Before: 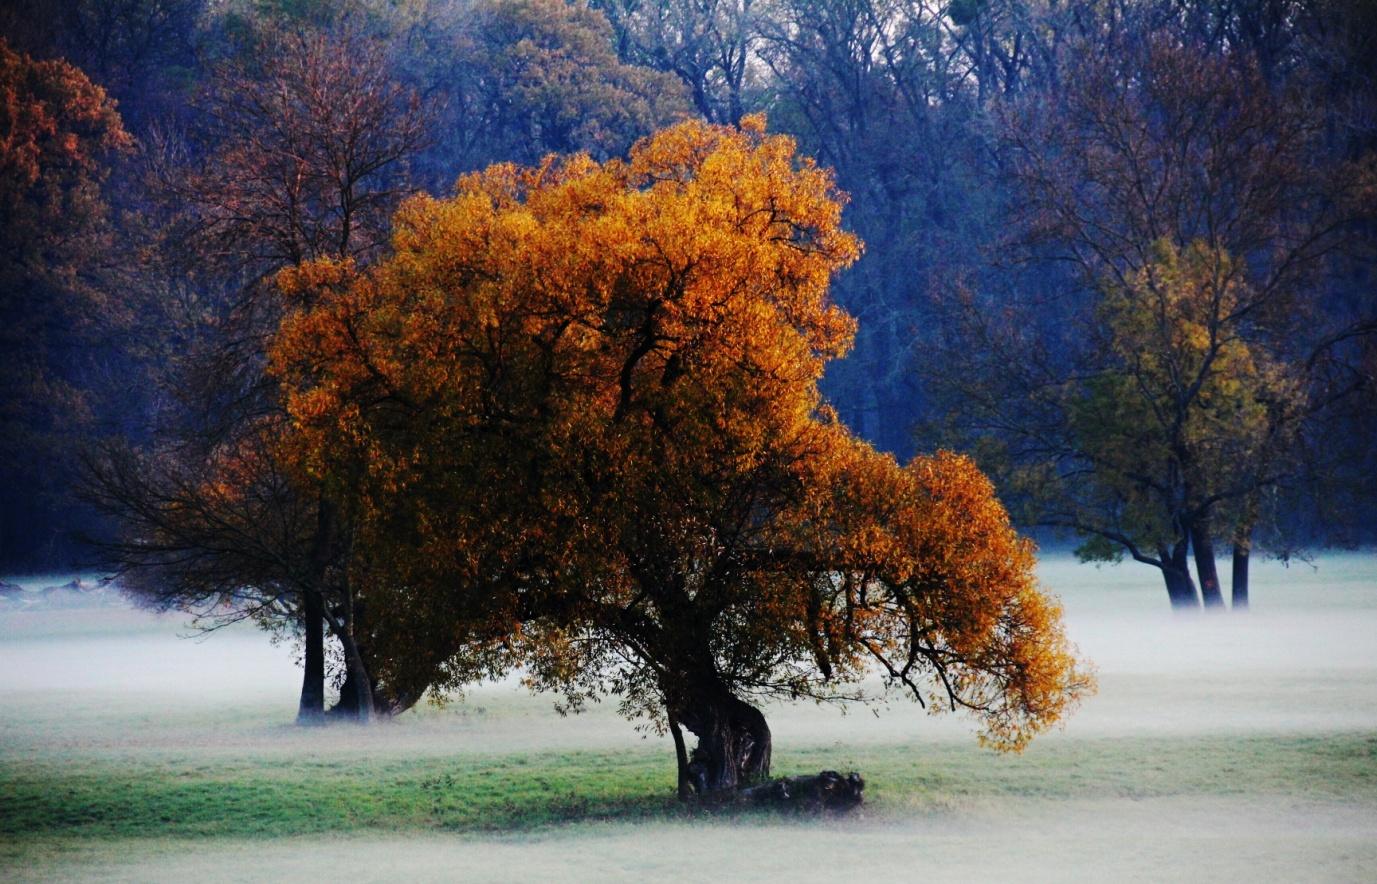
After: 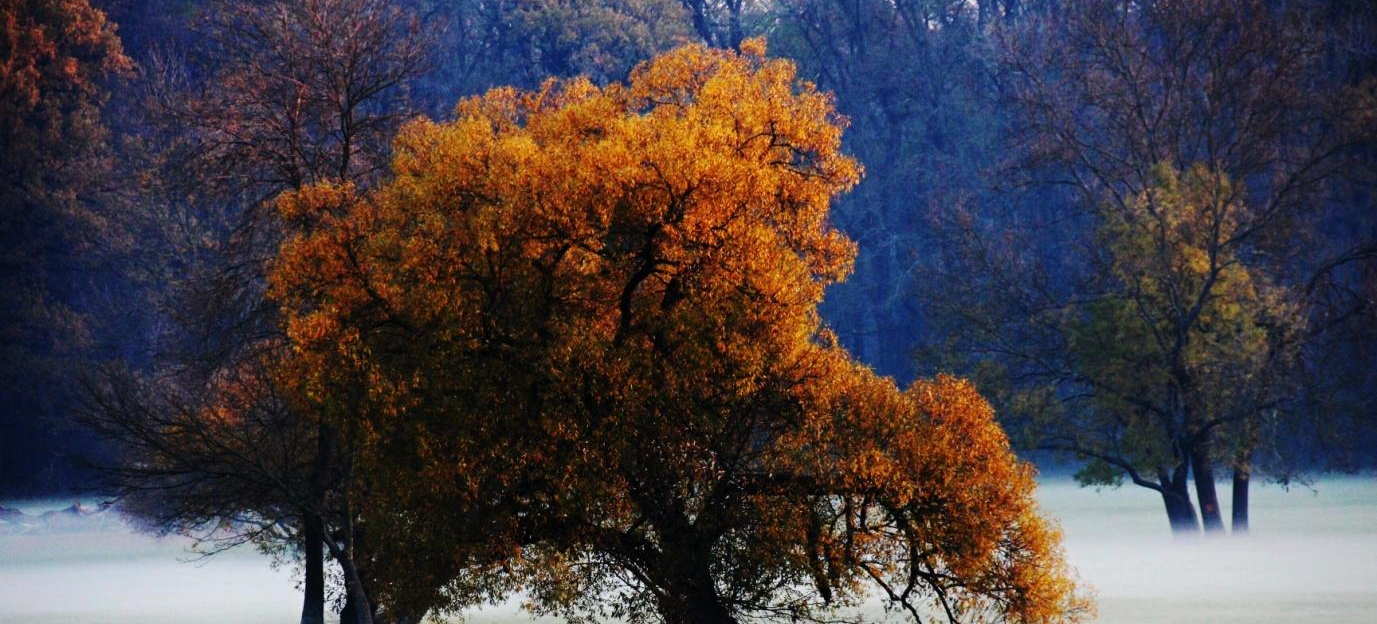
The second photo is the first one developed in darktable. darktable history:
tone equalizer: edges refinement/feathering 500, mask exposure compensation -1.57 EV, preserve details no
crop and rotate: top 8.686%, bottom 20.697%
